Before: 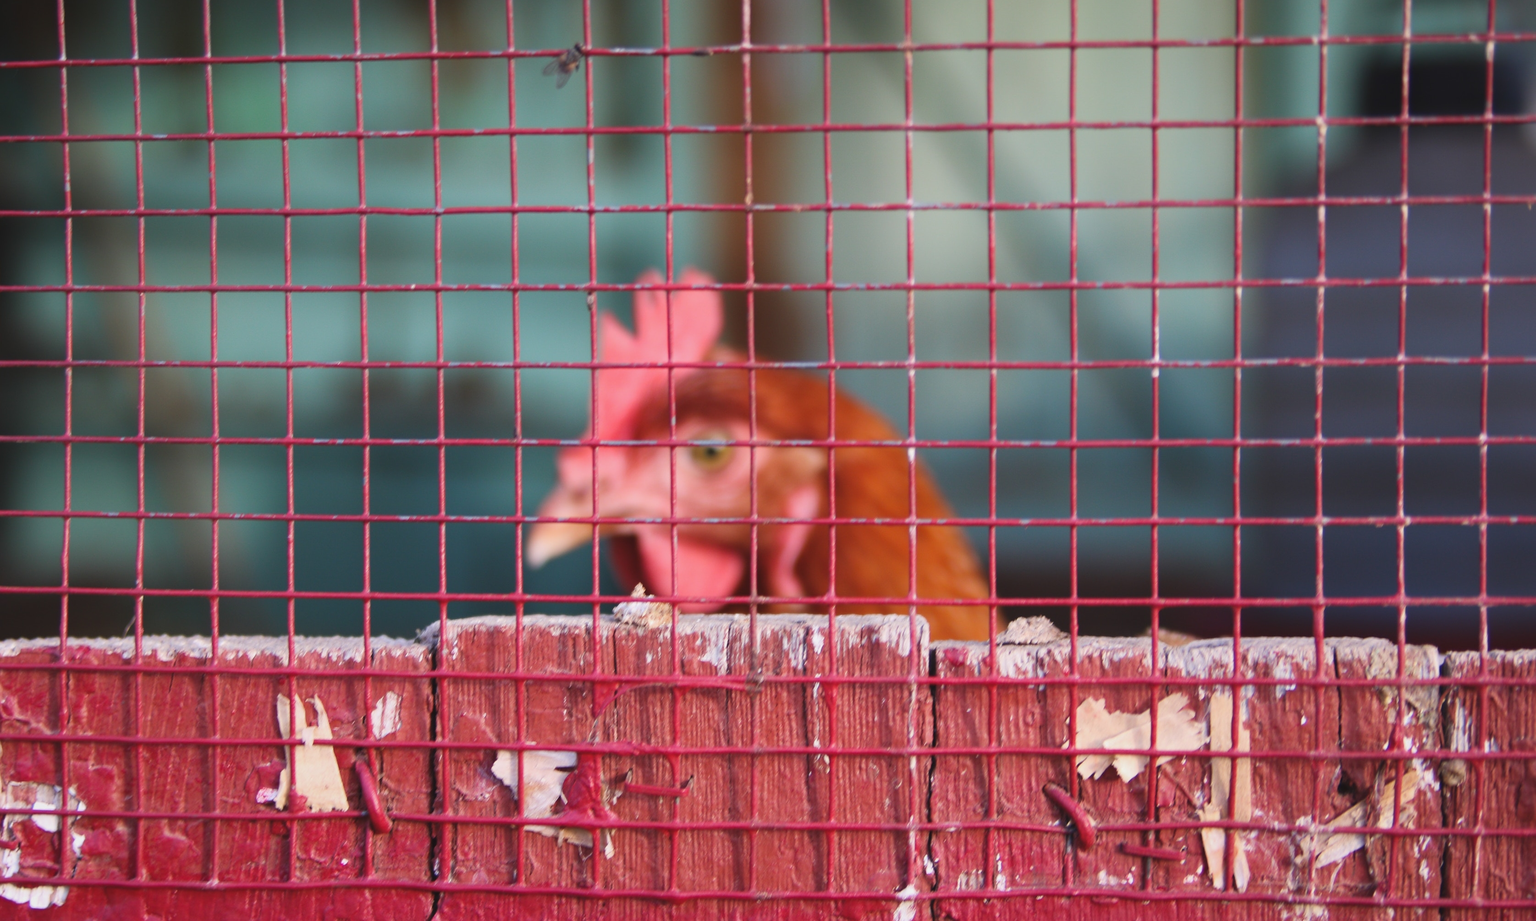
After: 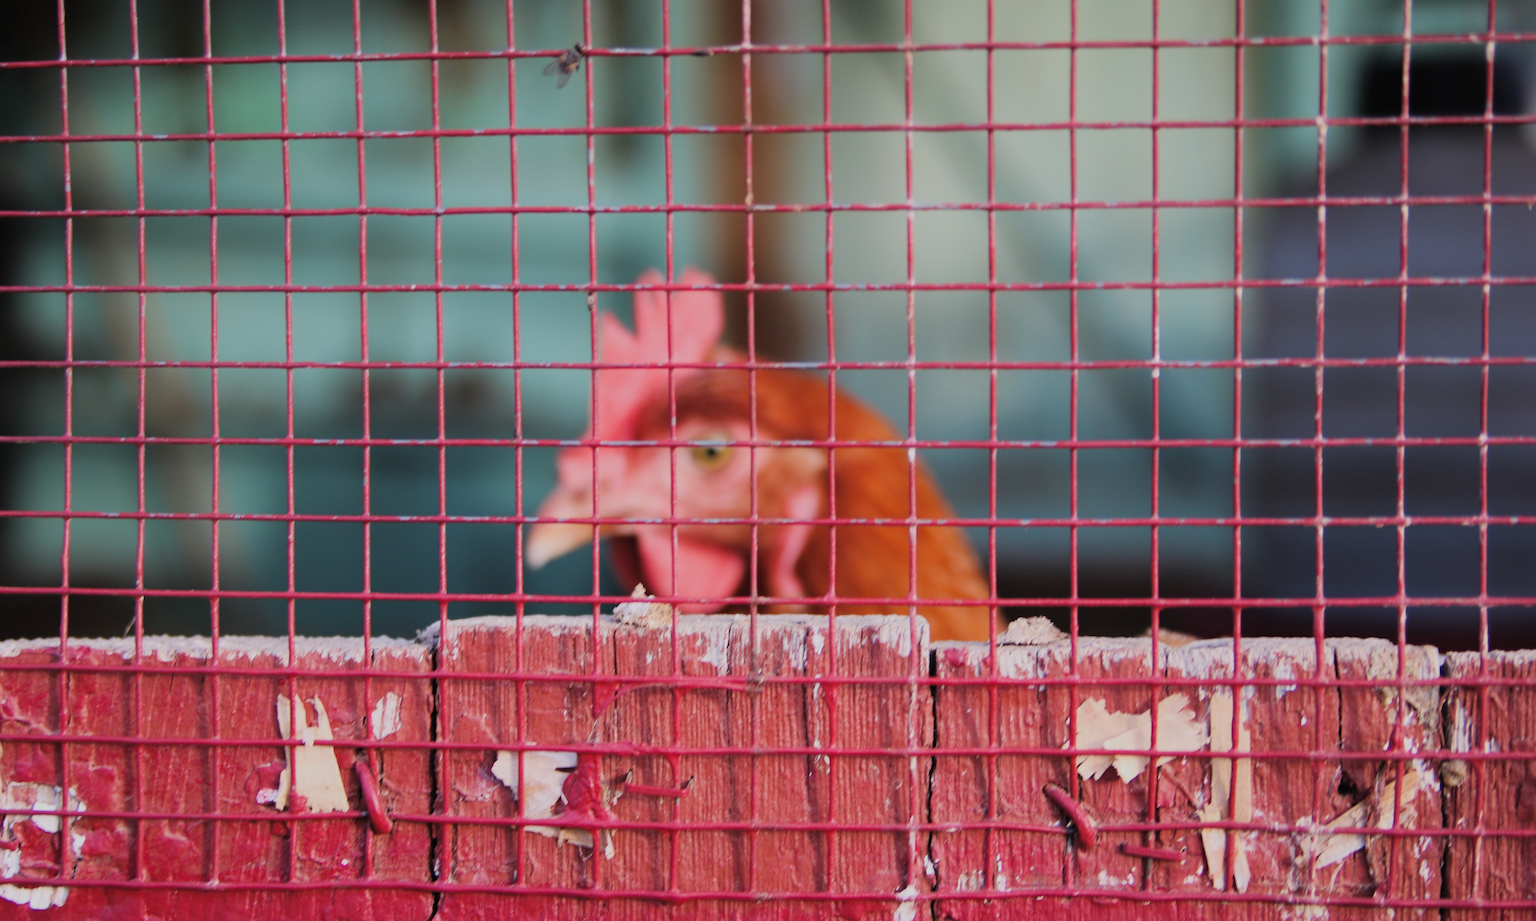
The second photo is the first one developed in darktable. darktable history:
levels: levels [0, 0.476, 0.951]
filmic rgb: black relative exposure -6.98 EV, white relative exposure 5.63 EV, hardness 2.86
